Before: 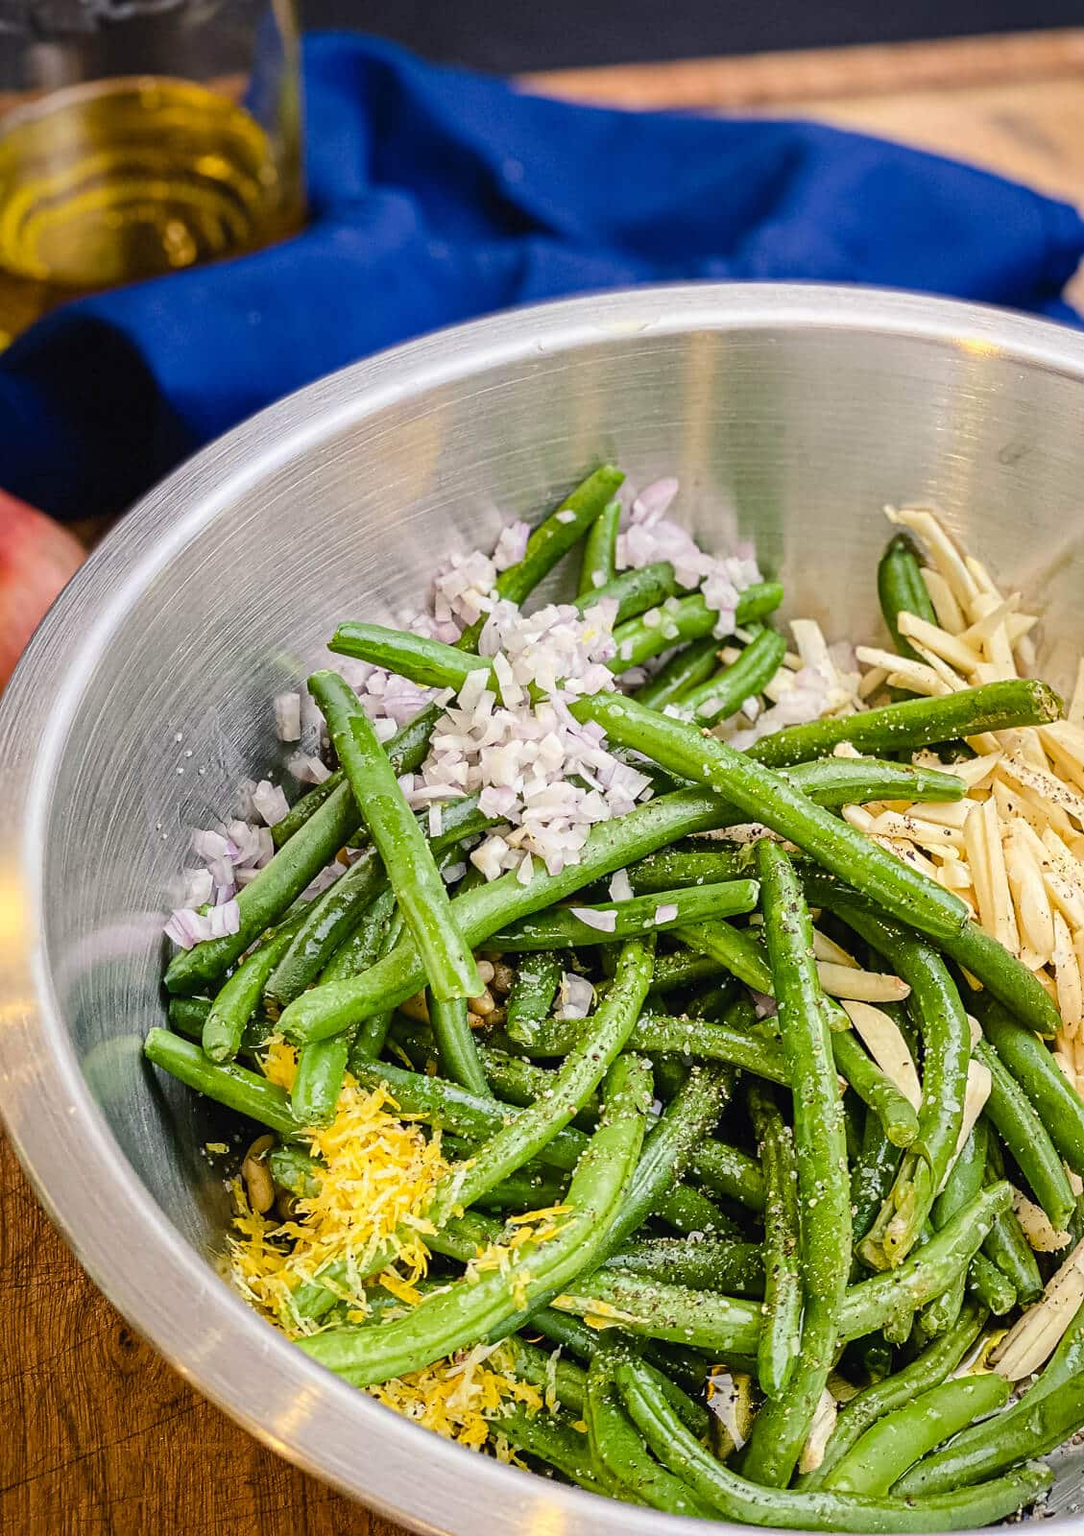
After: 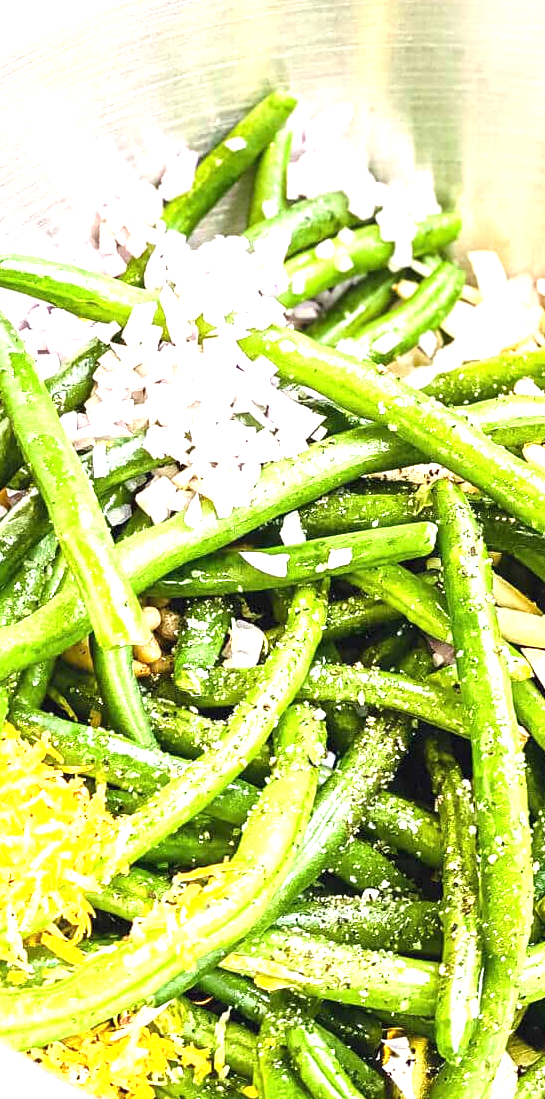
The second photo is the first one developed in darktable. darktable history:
exposure: black level correction 0, exposure 1.55 EV, compensate exposure bias true, compensate highlight preservation false
crop: left 31.379%, top 24.658%, right 20.326%, bottom 6.628%
